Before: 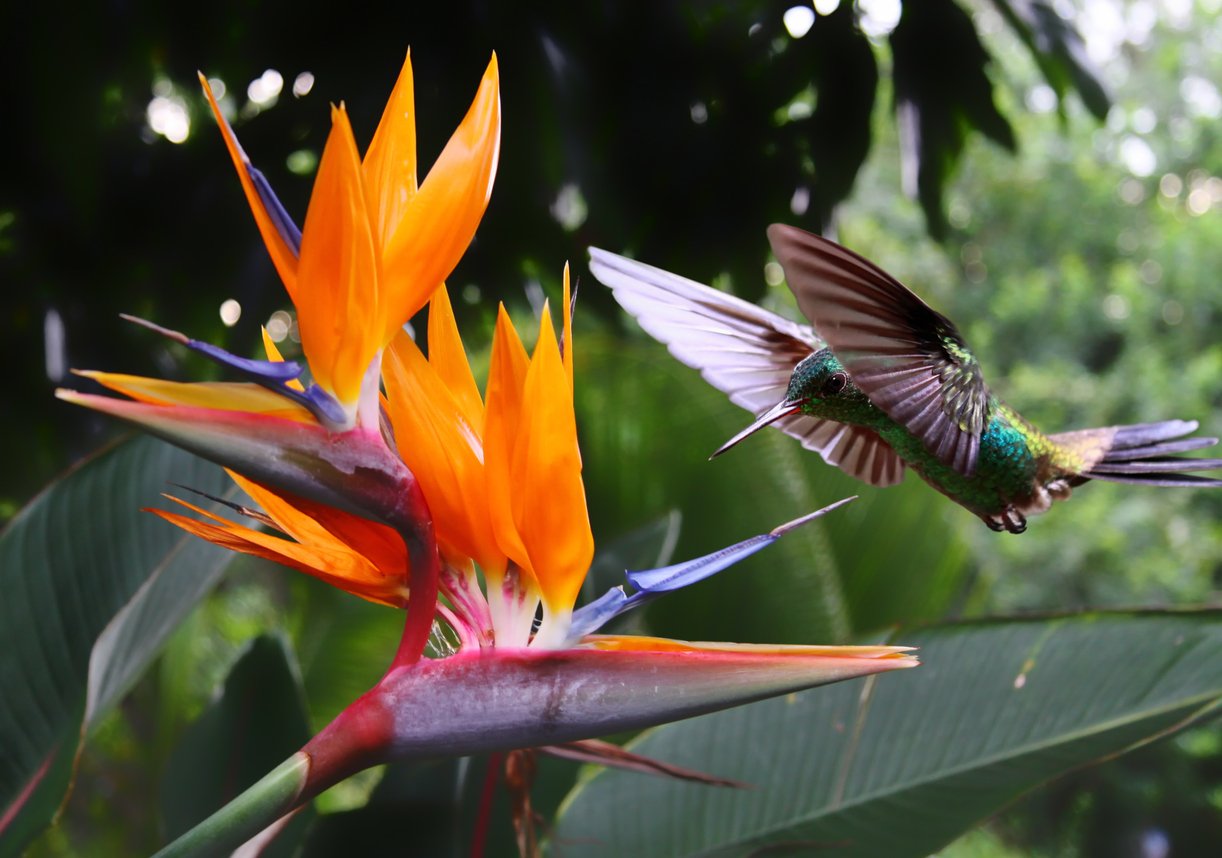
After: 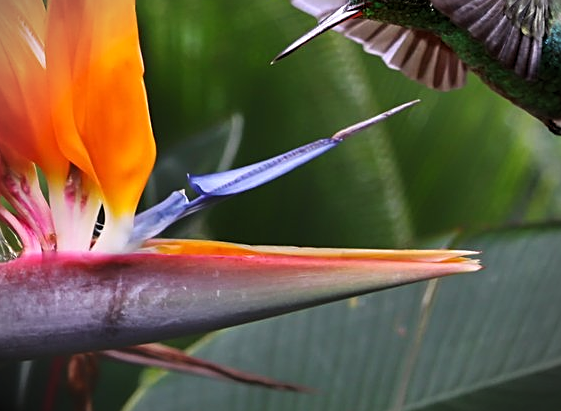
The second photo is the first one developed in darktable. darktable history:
crop: left 35.903%, top 46.171%, right 18.129%, bottom 5.913%
sharpen: on, module defaults
levels: levels [0.031, 0.5, 0.969]
vignetting: fall-off start 89.21%, fall-off radius 43.89%, width/height ratio 1.159
